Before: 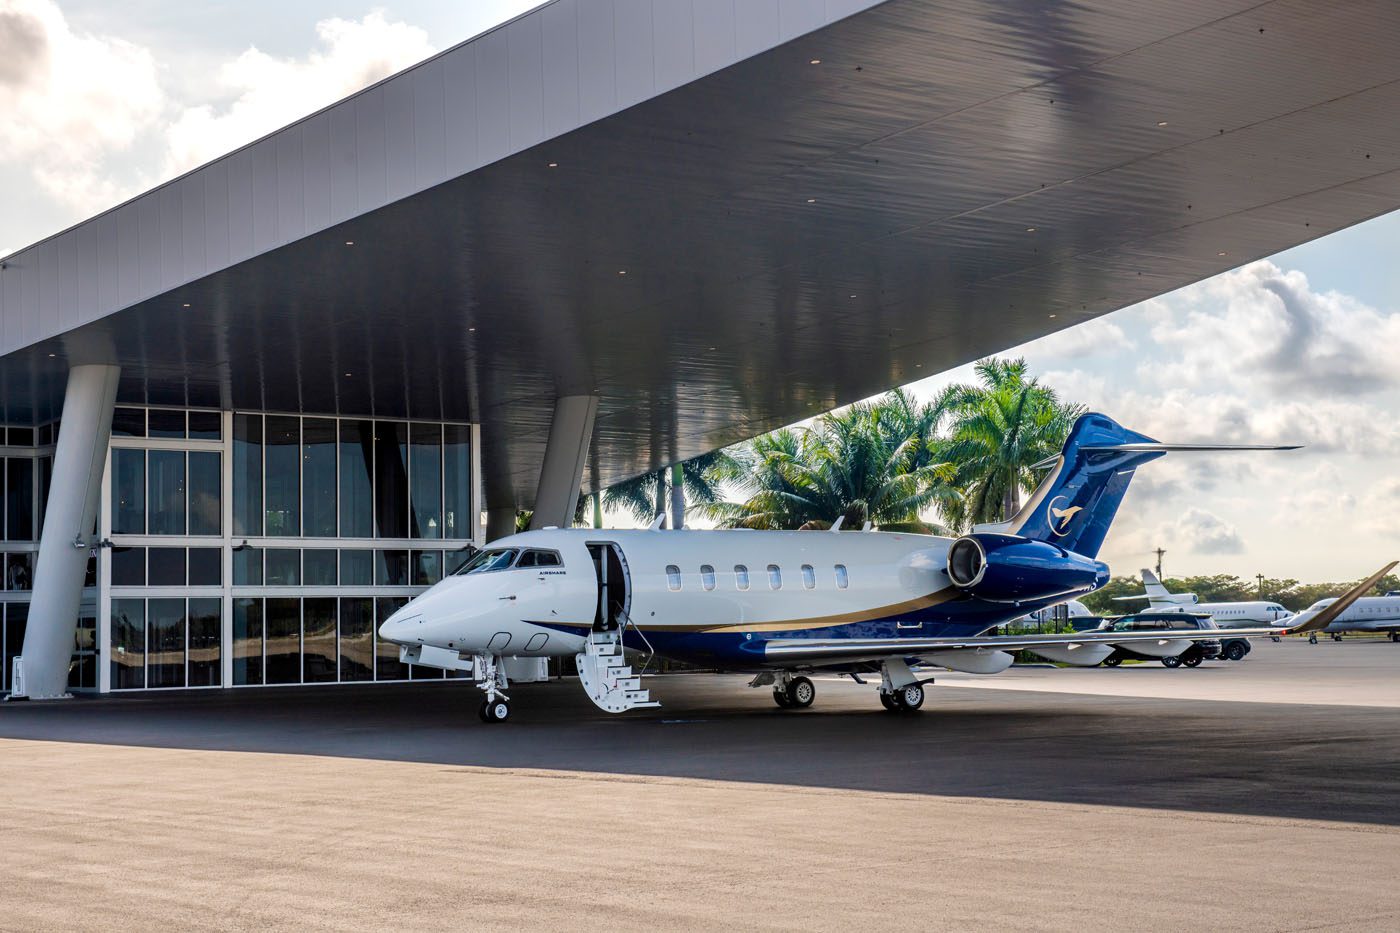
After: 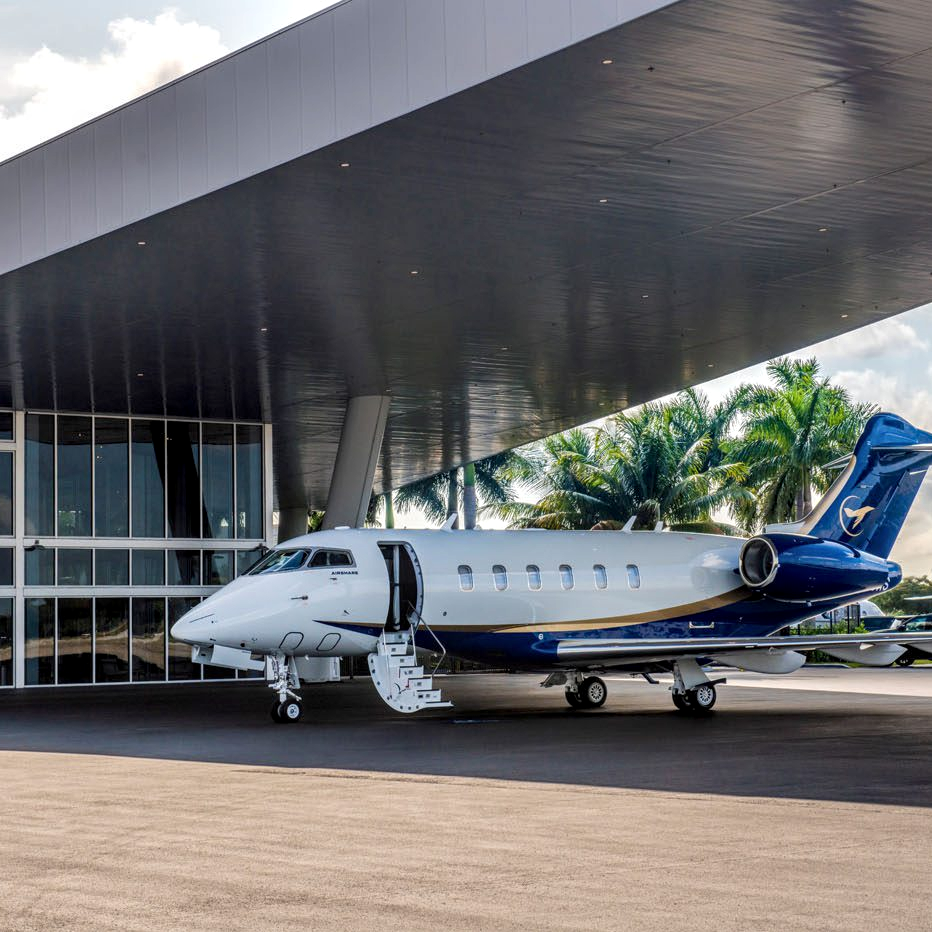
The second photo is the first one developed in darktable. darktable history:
local contrast: detail 130%
crop and rotate: left 14.919%, right 18.439%
